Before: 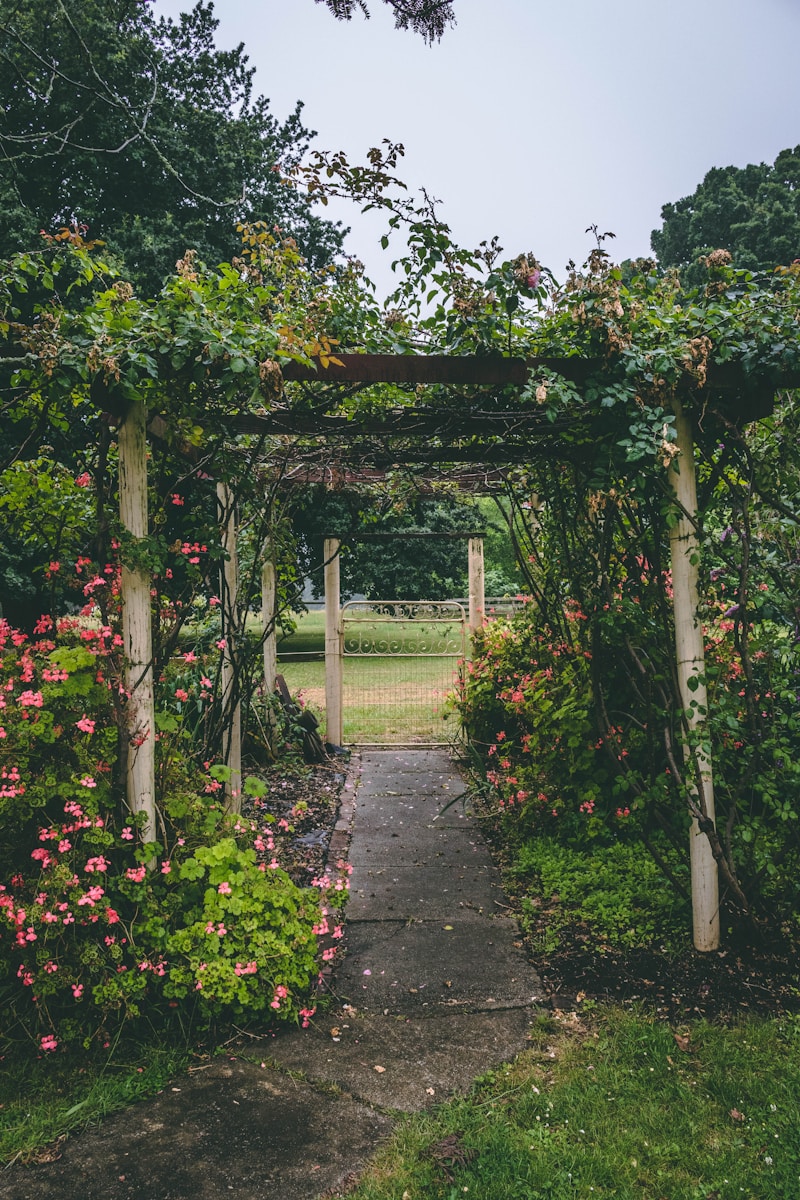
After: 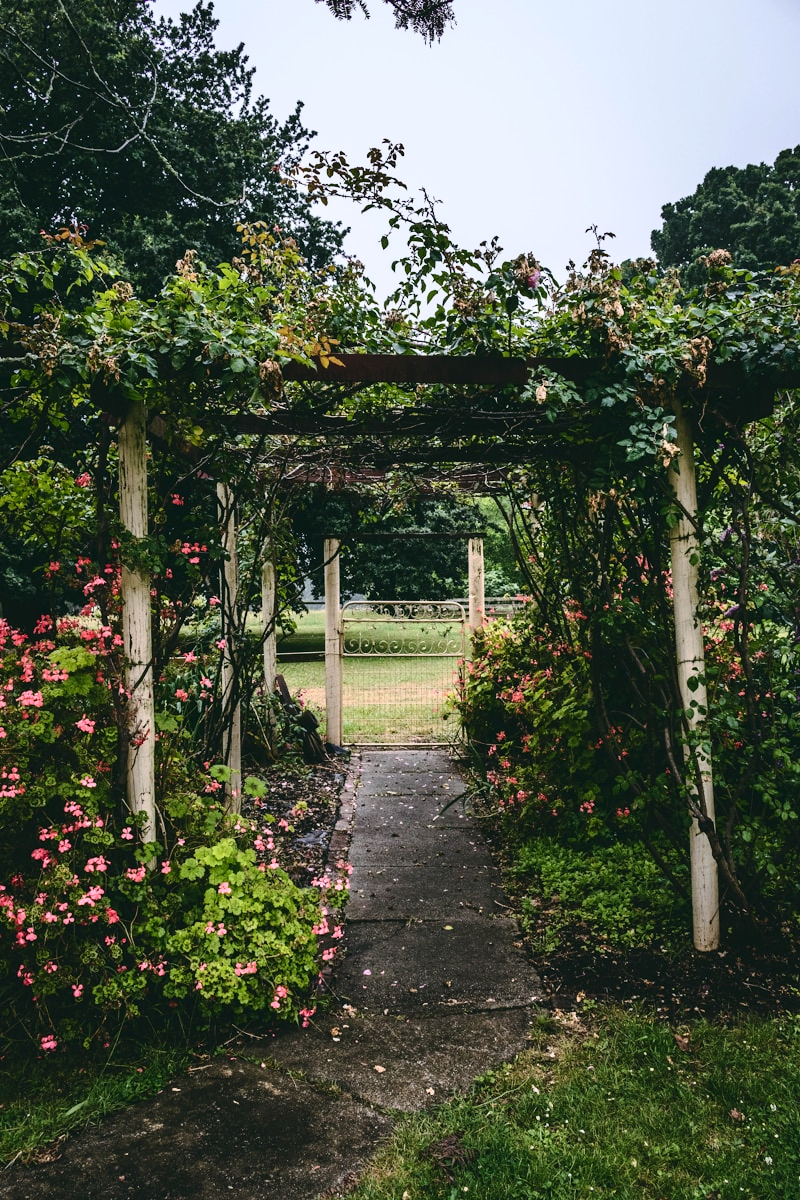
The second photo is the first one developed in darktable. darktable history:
exposure: compensate exposure bias true, compensate highlight preservation false
contrast brightness saturation: contrast 0.289
